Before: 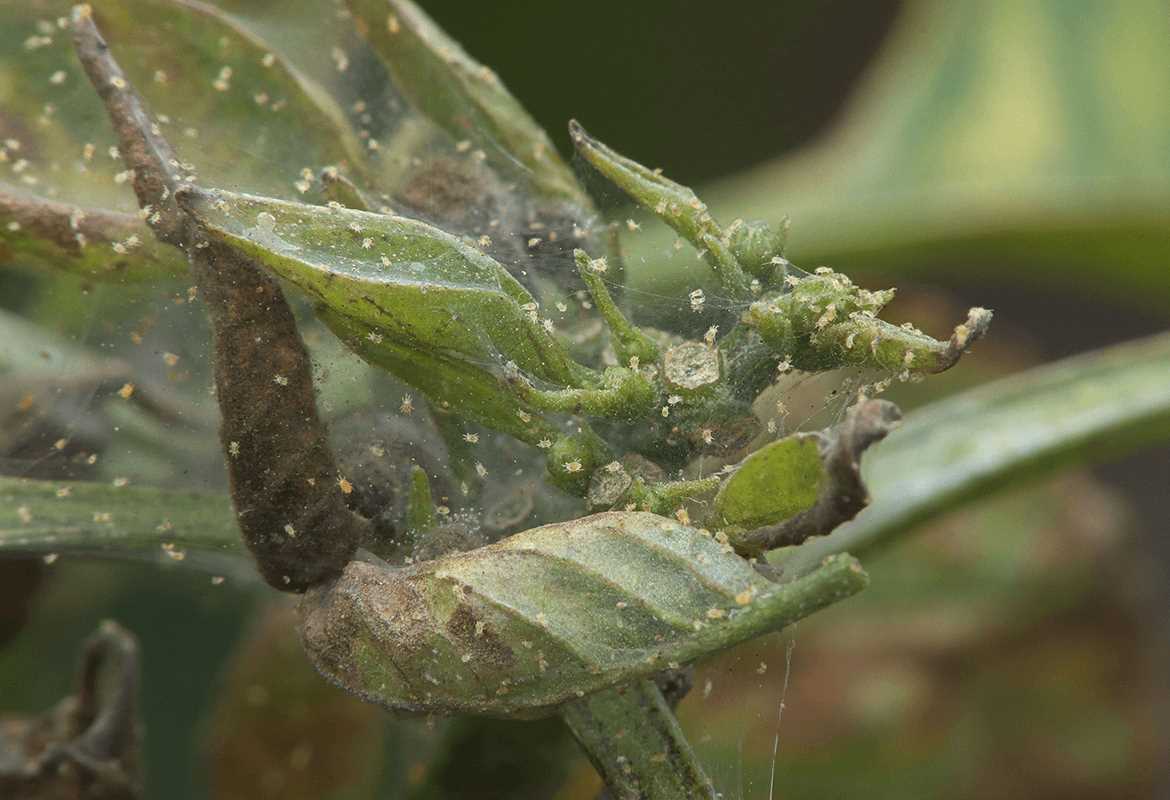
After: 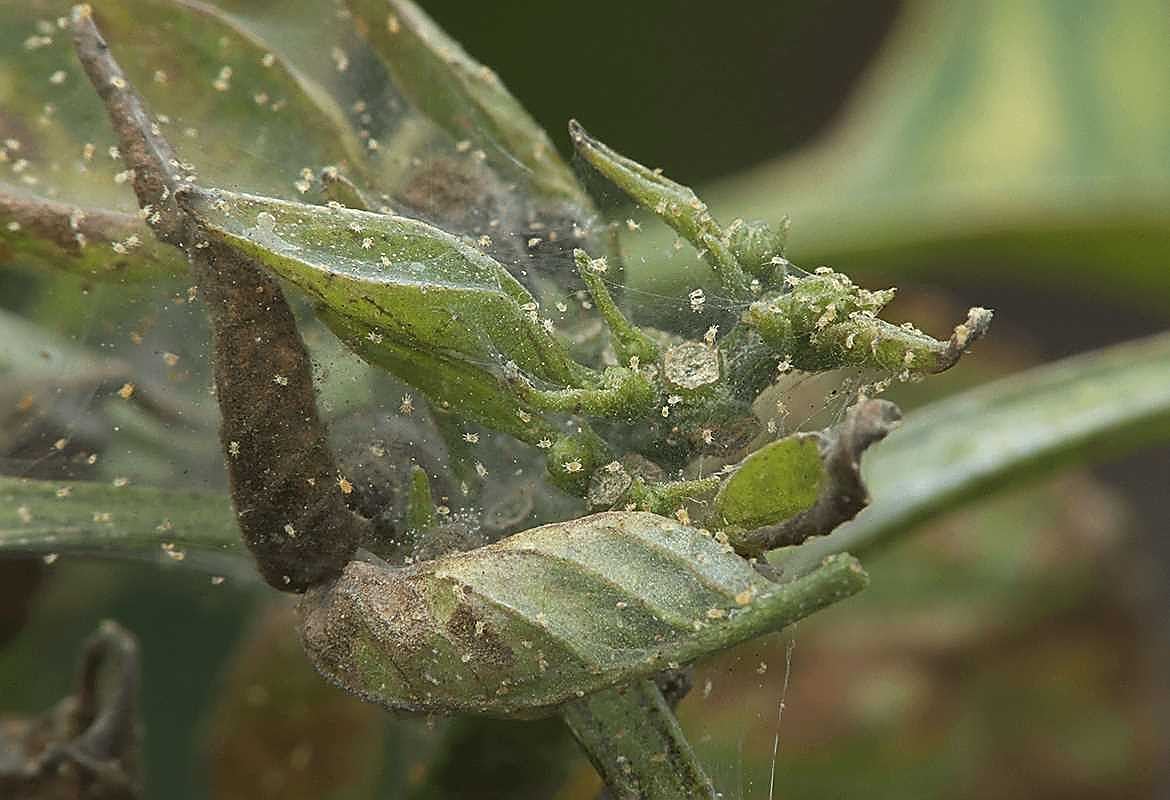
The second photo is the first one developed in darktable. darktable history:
sharpen: radius 1.393, amount 1.239, threshold 0.688
